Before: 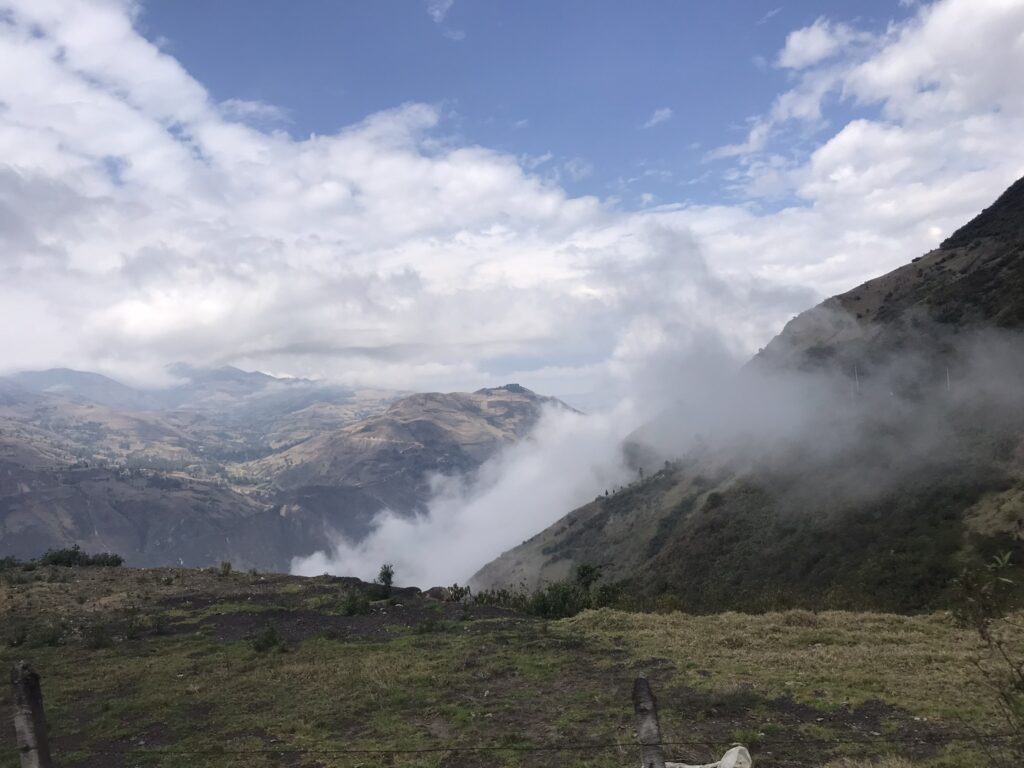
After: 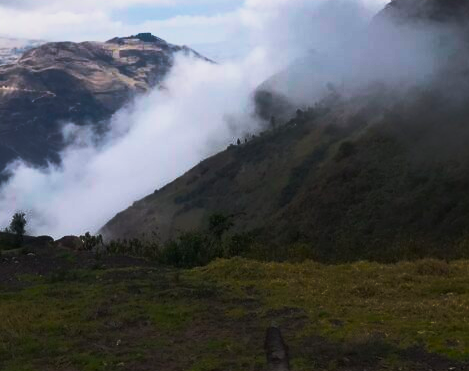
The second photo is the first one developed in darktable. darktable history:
crop: left 35.976%, top 45.819%, right 18.162%, bottom 5.807%
white balance: emerald 1
tone curve: curves: ch0 [(0, 0) (0.266, 0.247) (0.741, 0.751) (1, 1)], color space Lab, linked channels, preserve colors none
base curve: curves: ch0 [(0, 0) (0.088, 0.125) (0.176, 0.251) (0.354, 0.501) (0.613, 0.749) (1, 0.877)], preserve colors none
color balance rgb: linear chroma grading › global chroma 40.15%, perceptual saturation grading › global saturation 60.58%, perceptual saturation grading › highlights 20.44%, perceptual saturation grading › shadows -50.36%, perceptual brilliance grading › highlights 2.19%, perceptual brilliance grading › mid-tones -50.36%, perceptual brilliance grading › shadows -50.36%
